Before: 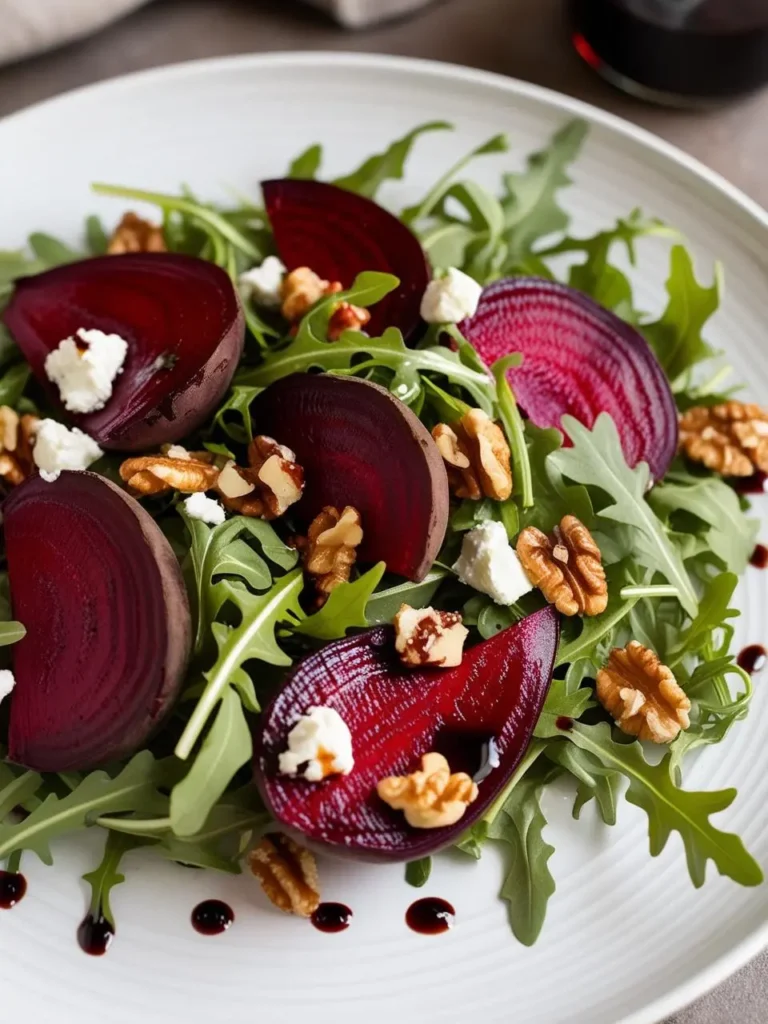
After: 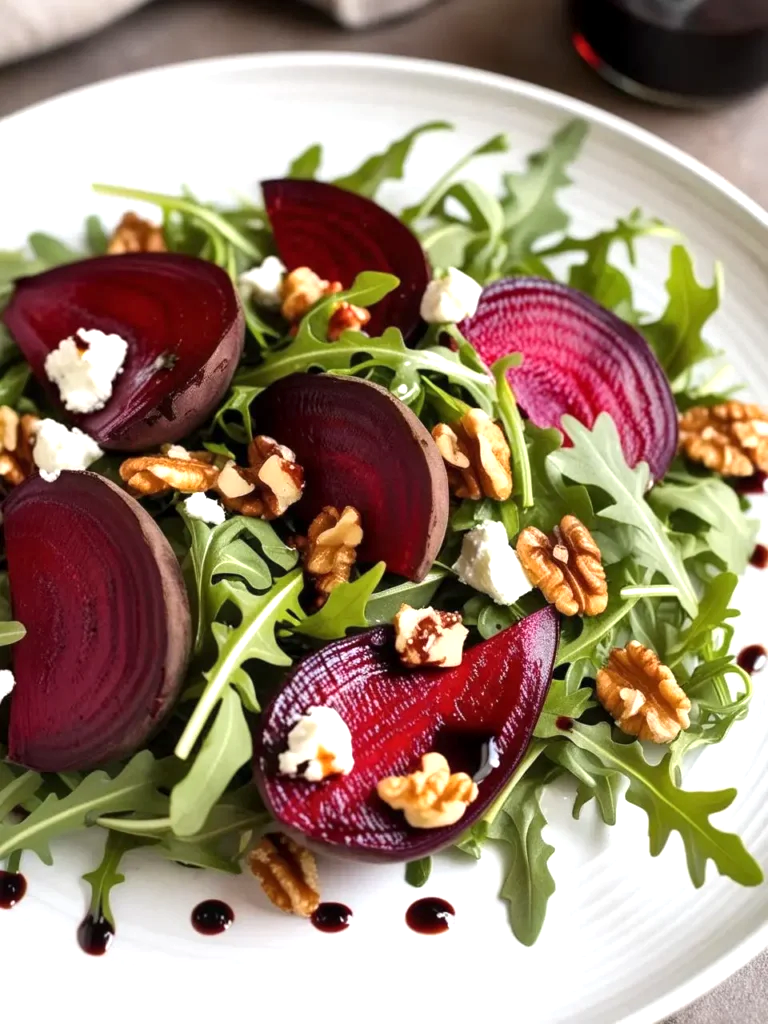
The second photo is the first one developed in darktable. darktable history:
exposure: black level correction 0, exposure 0.499 EV, compensate exposure bias true, compensate highlight preservation false
local contrast: highlights 105%, shadows 98%, detail 119%, midtone range 0.2
